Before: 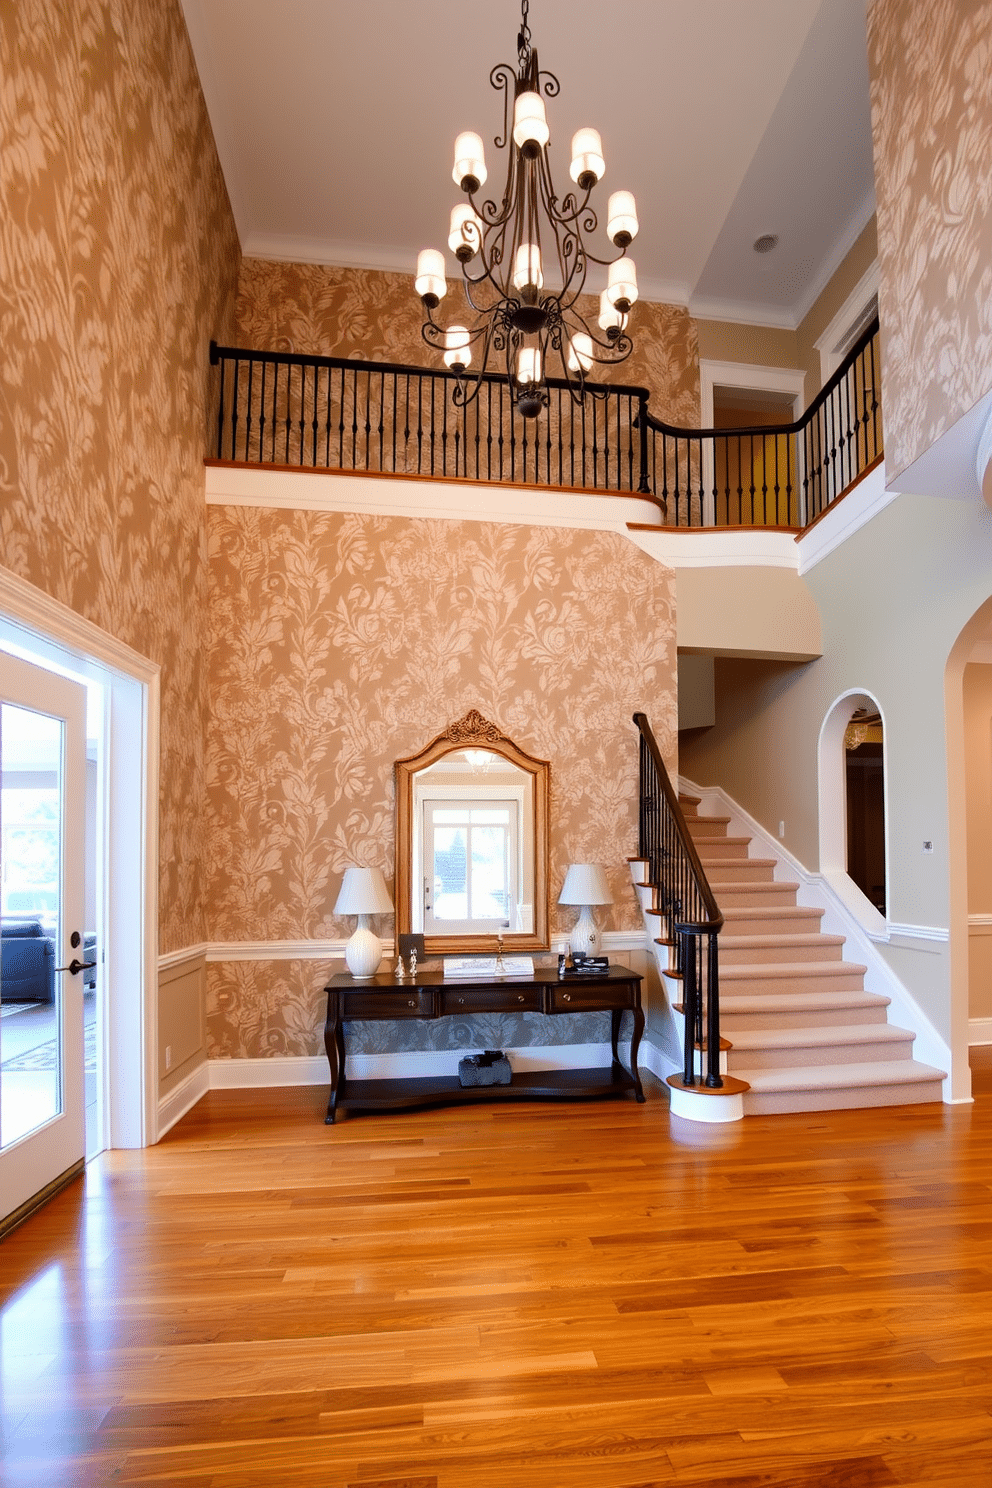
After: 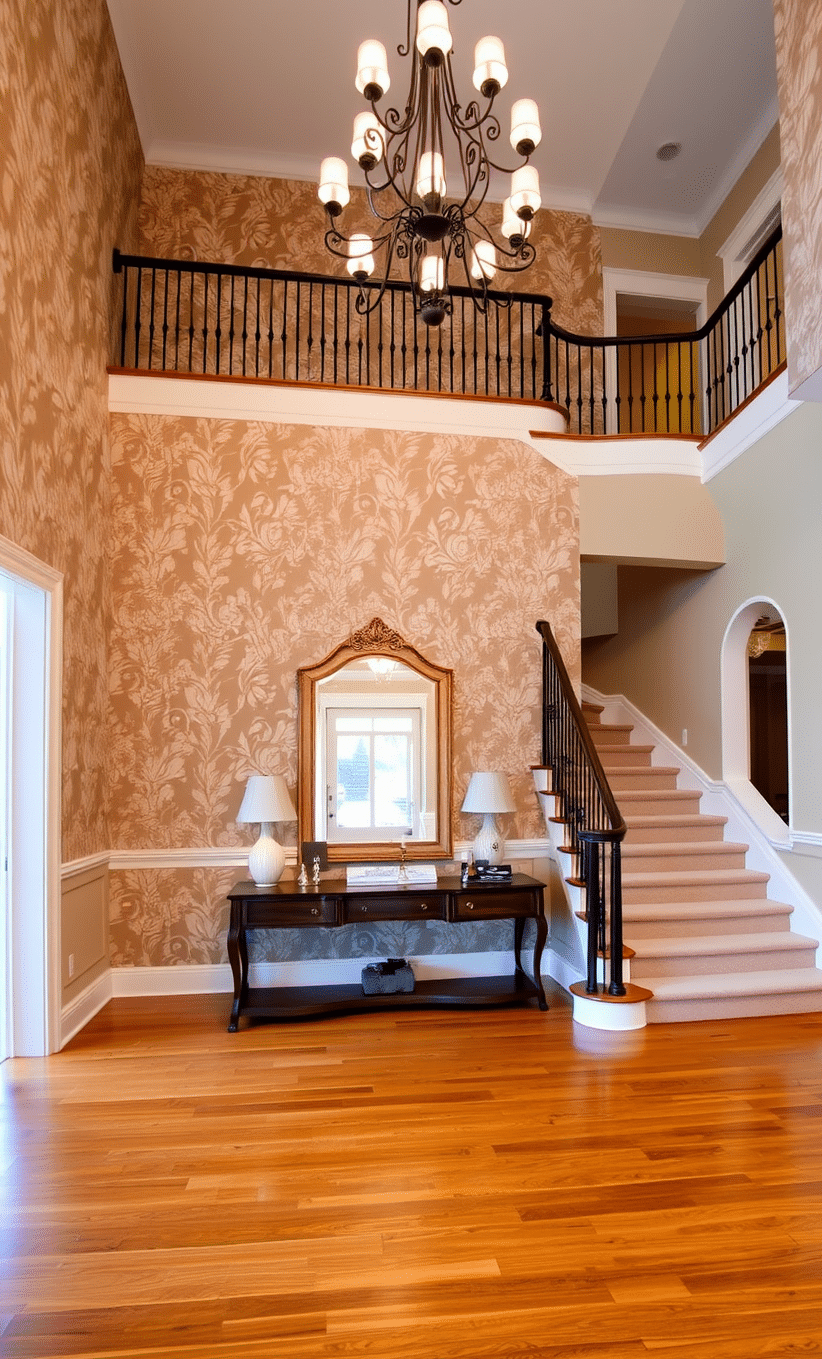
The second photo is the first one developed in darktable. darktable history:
crop: left 9.791%, top 6.203%, right 7.266%, bottom 2.435%
